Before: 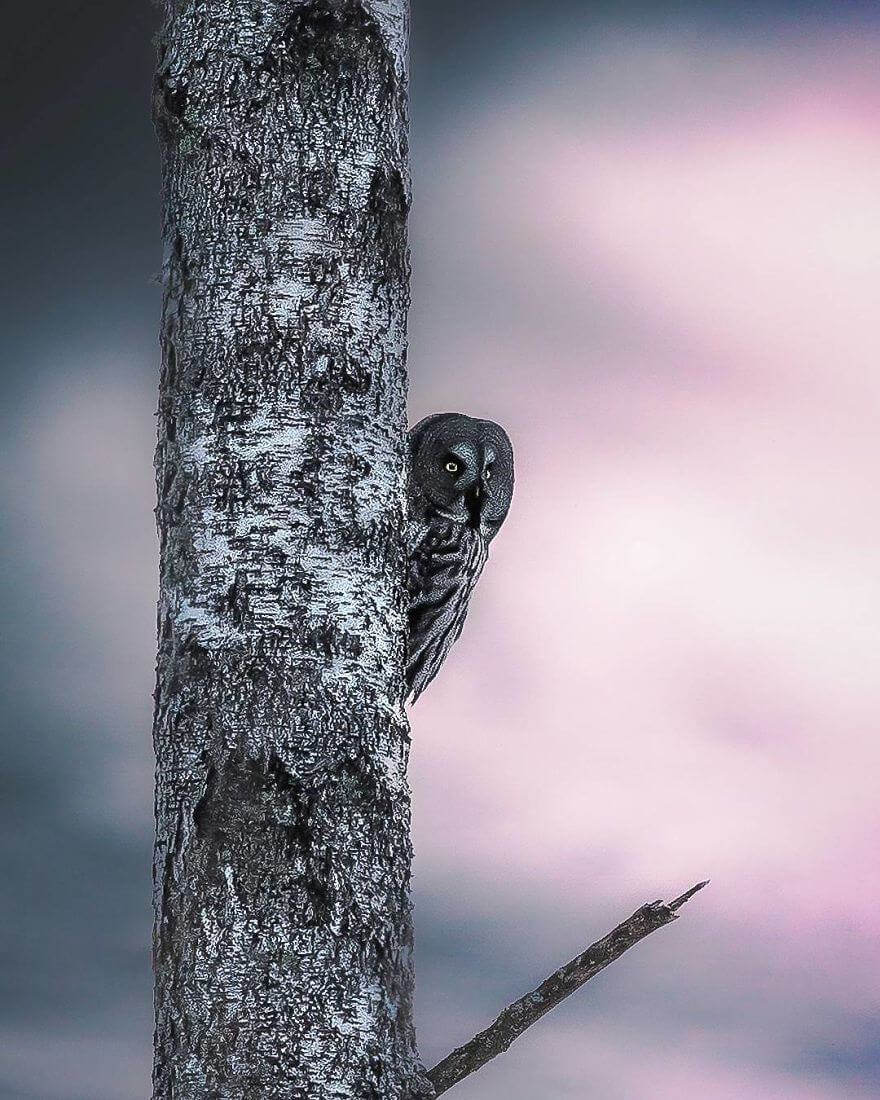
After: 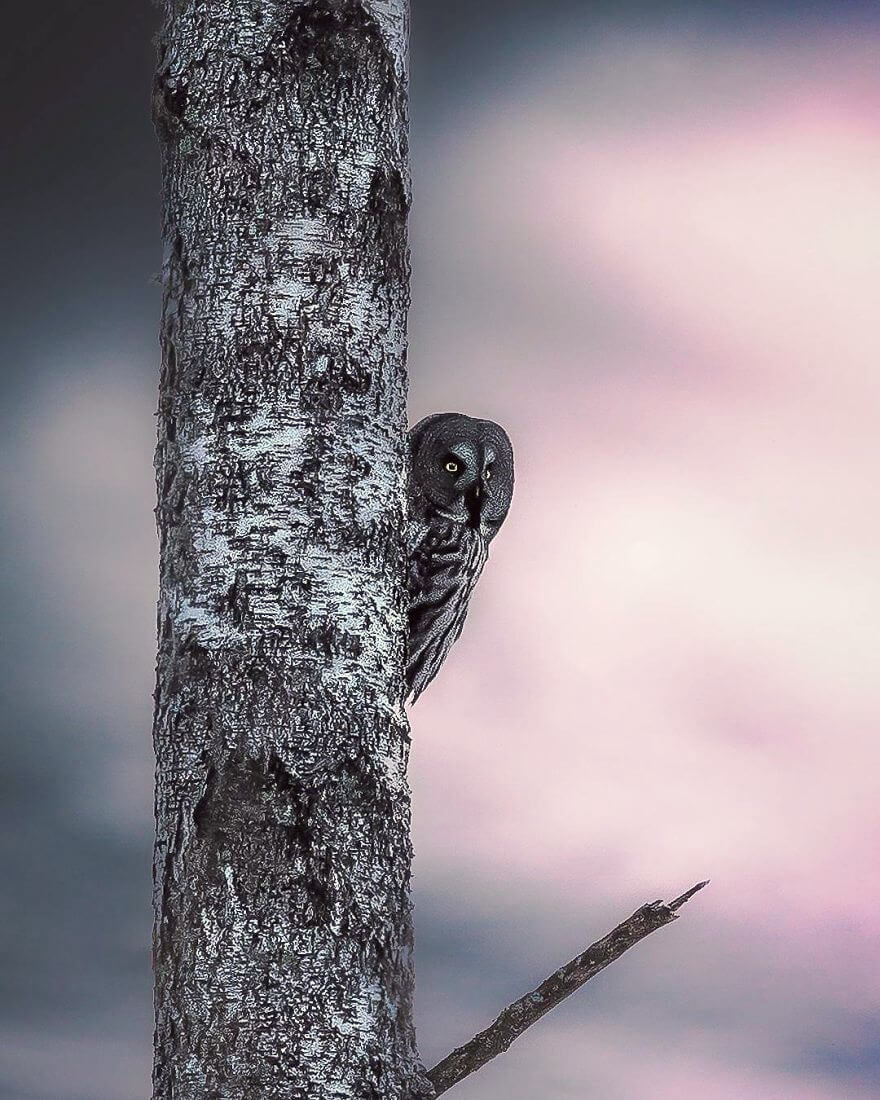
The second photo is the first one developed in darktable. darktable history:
color correction: highlights a* -1.15, highlights b* 4.56, shadows a* 3.58
tone curve: preserve colors none
